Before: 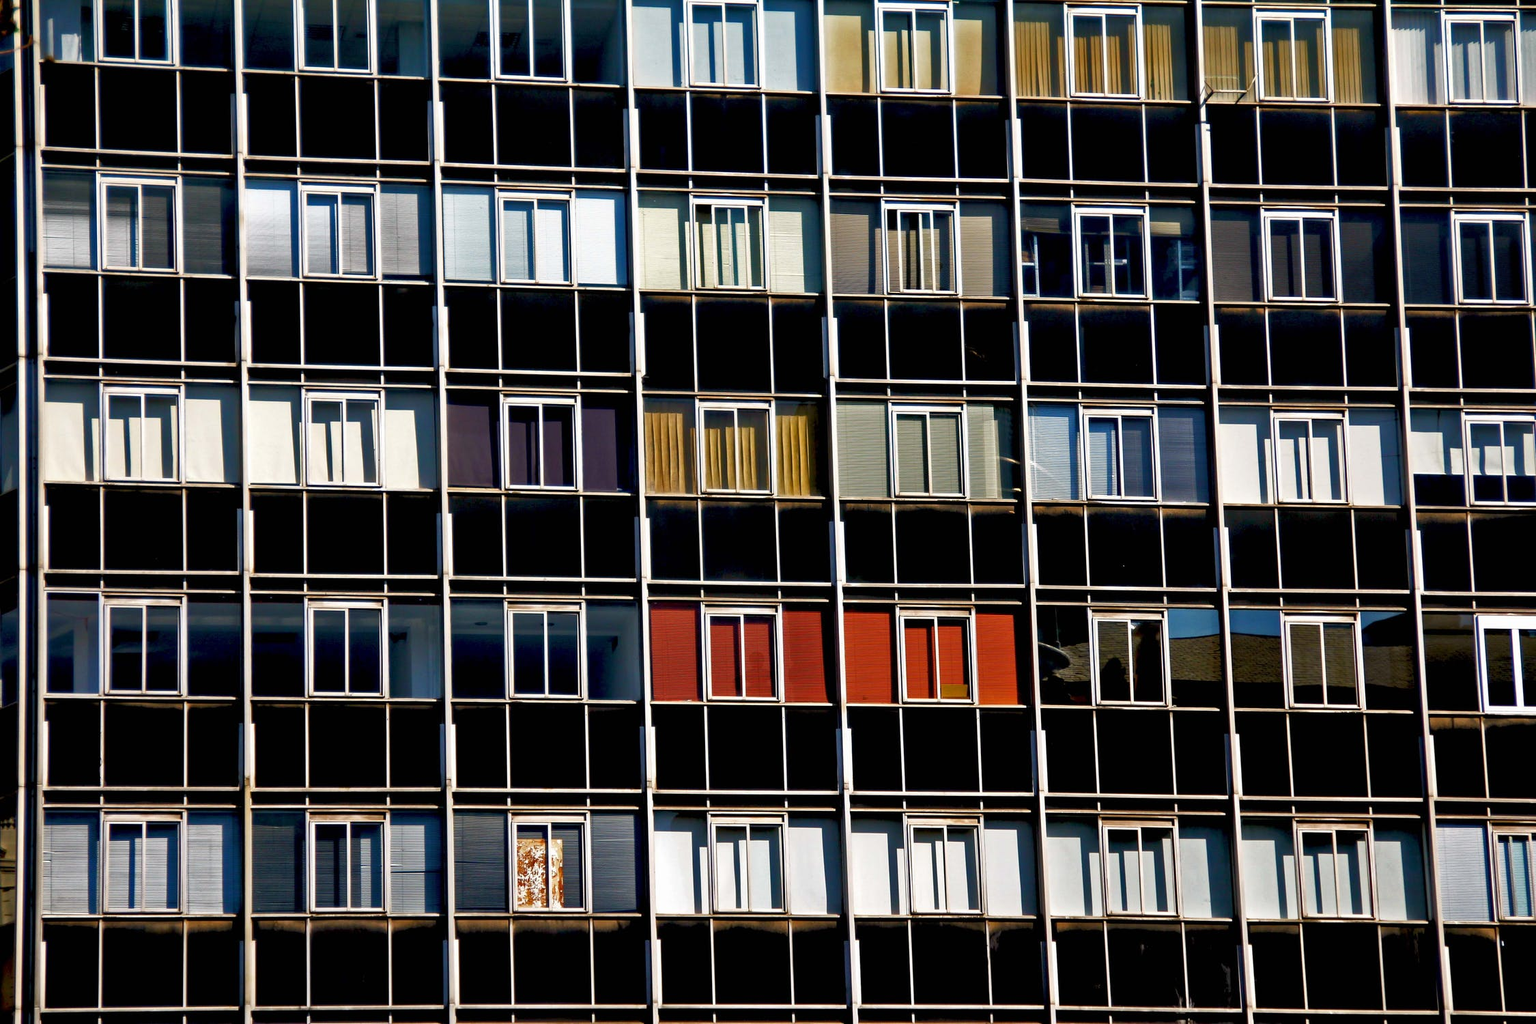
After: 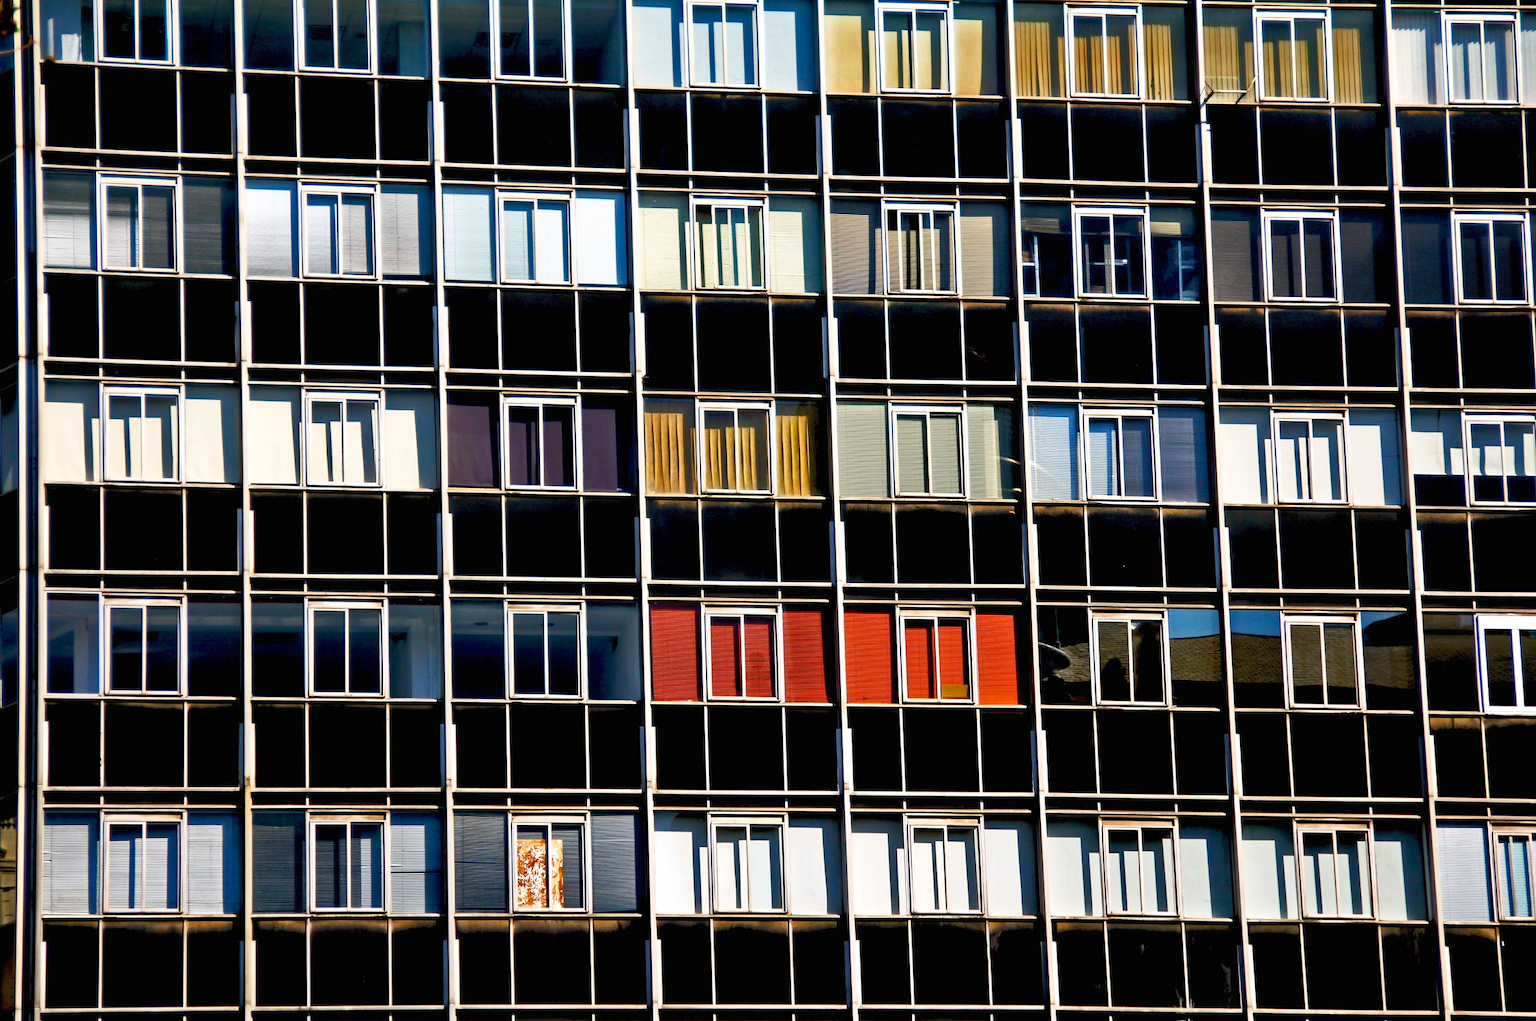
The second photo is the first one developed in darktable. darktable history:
crop: top 0.05%, bottom 0.098%
contrast brightness saturation: contrast 0.2, brightness 0.16, saturation 0.22
